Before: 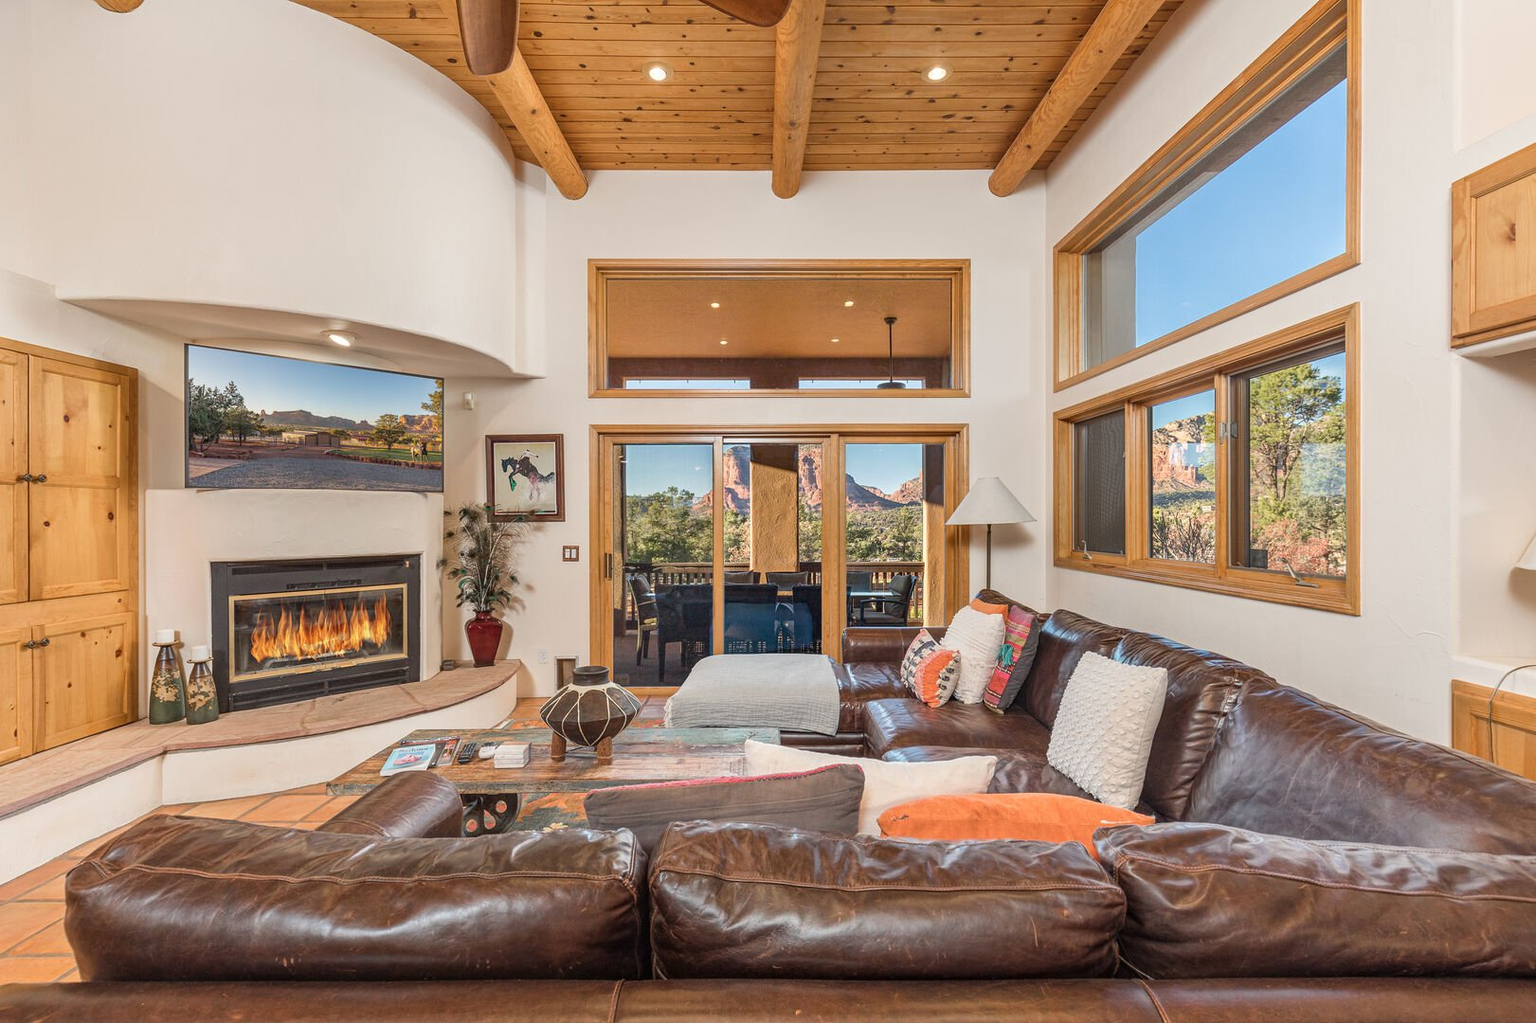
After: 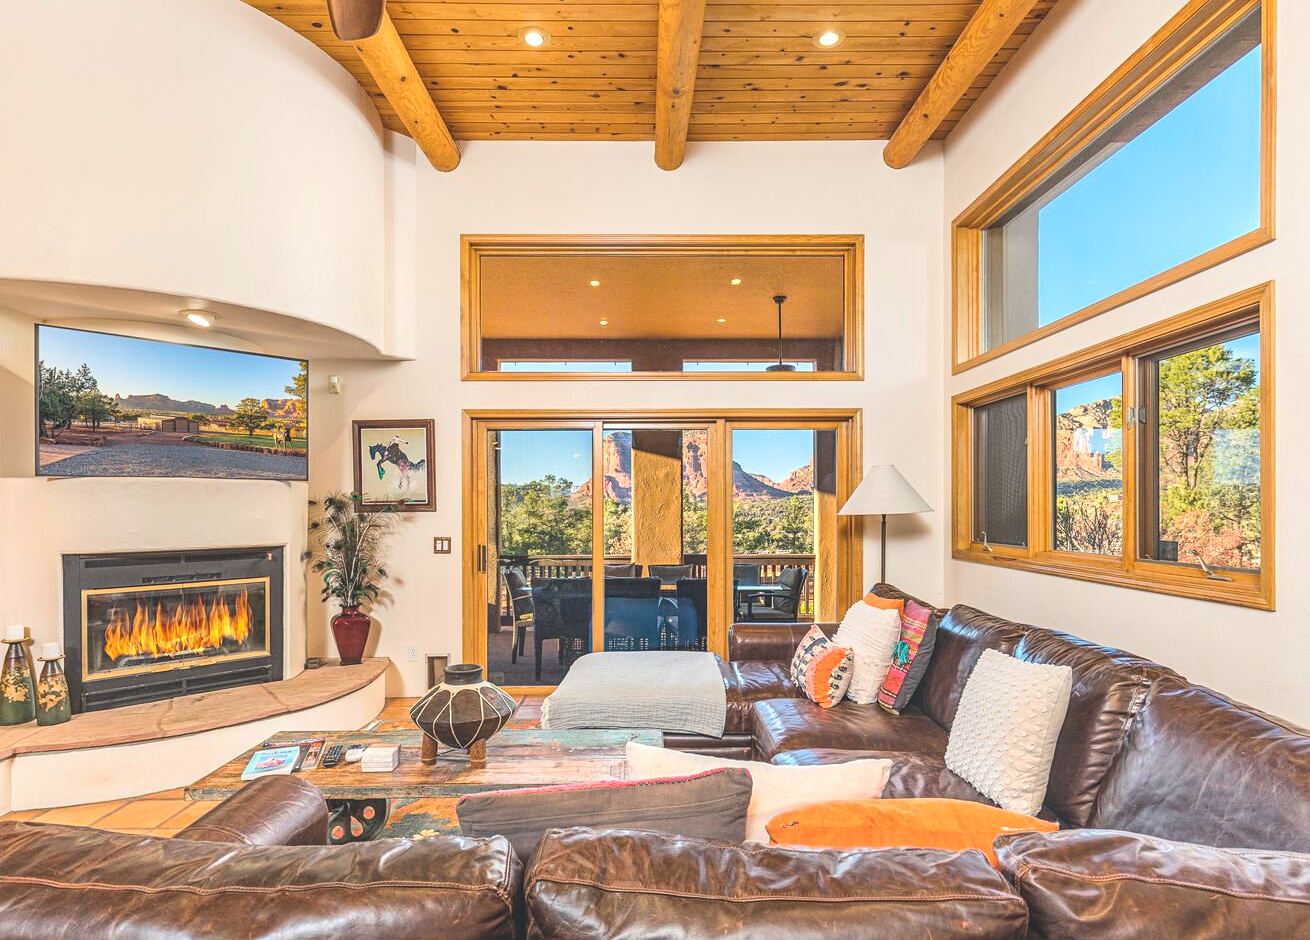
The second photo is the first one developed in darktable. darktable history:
crop: left 9.917%, top 3.623%, right 9.234%, bottom 9.296%
exposure: black level correction -0.03, compensate highlight preservation false
tone curve: curves: ch0 [(0, 0) (0.004, 0.001) (0.133, 0.112) (0.325, 0.362) (0.832, 0.893) (1, 1)], color space Lab, independent channels, preserve colors none
color balance rgb: shadows lift › chroma 2.059%, shadows lift › hue 220.22°, power › hue 213.43°, linear chroma grading › global chroma 5.285%, perceptual saturation grading › global saturation 3.629%, global vibrance 50.149%
sharpen: amount 0.205
local contrast: on, module defaults
